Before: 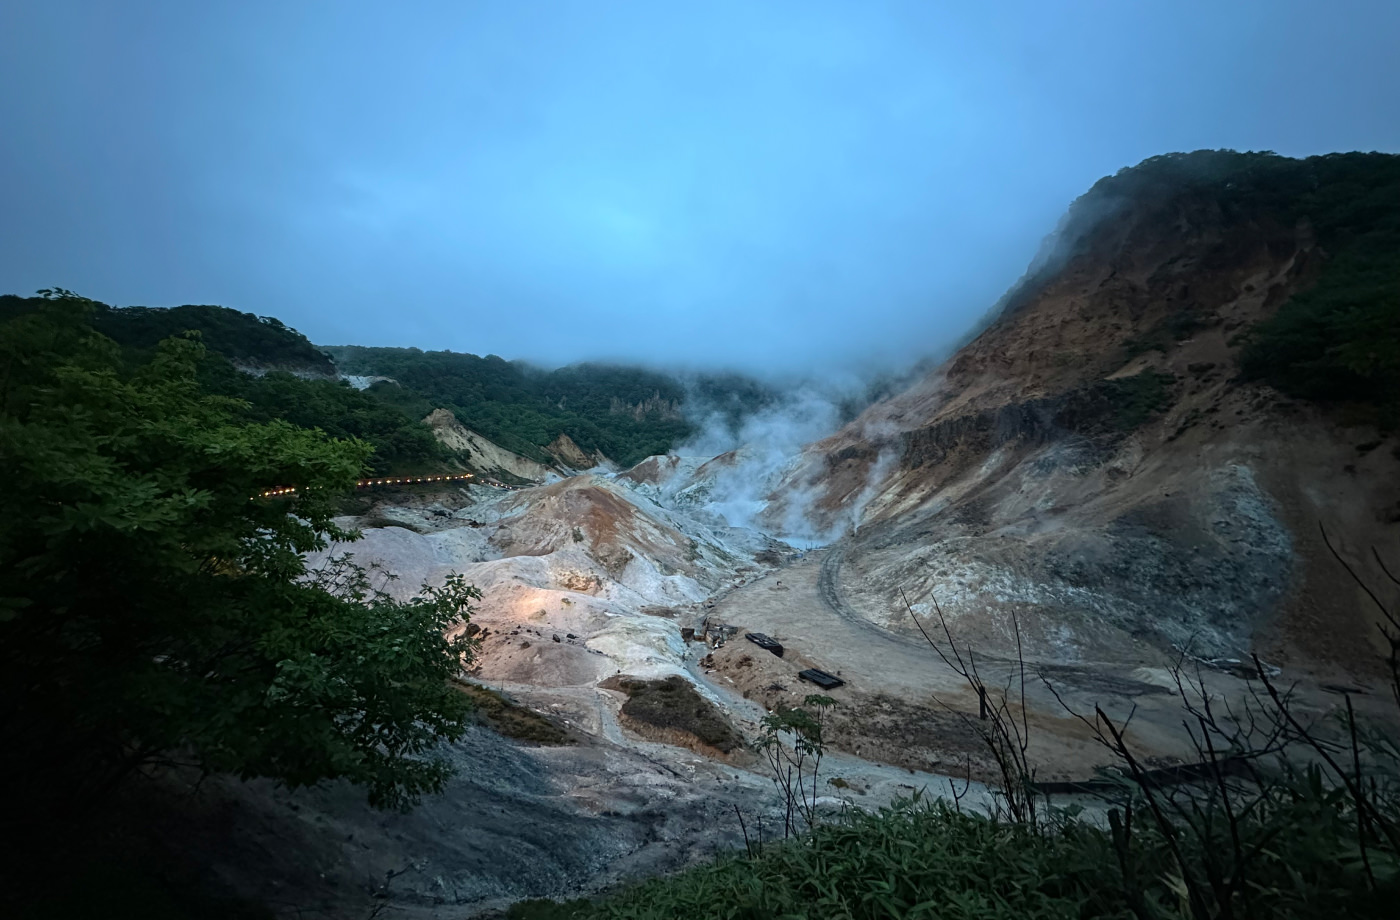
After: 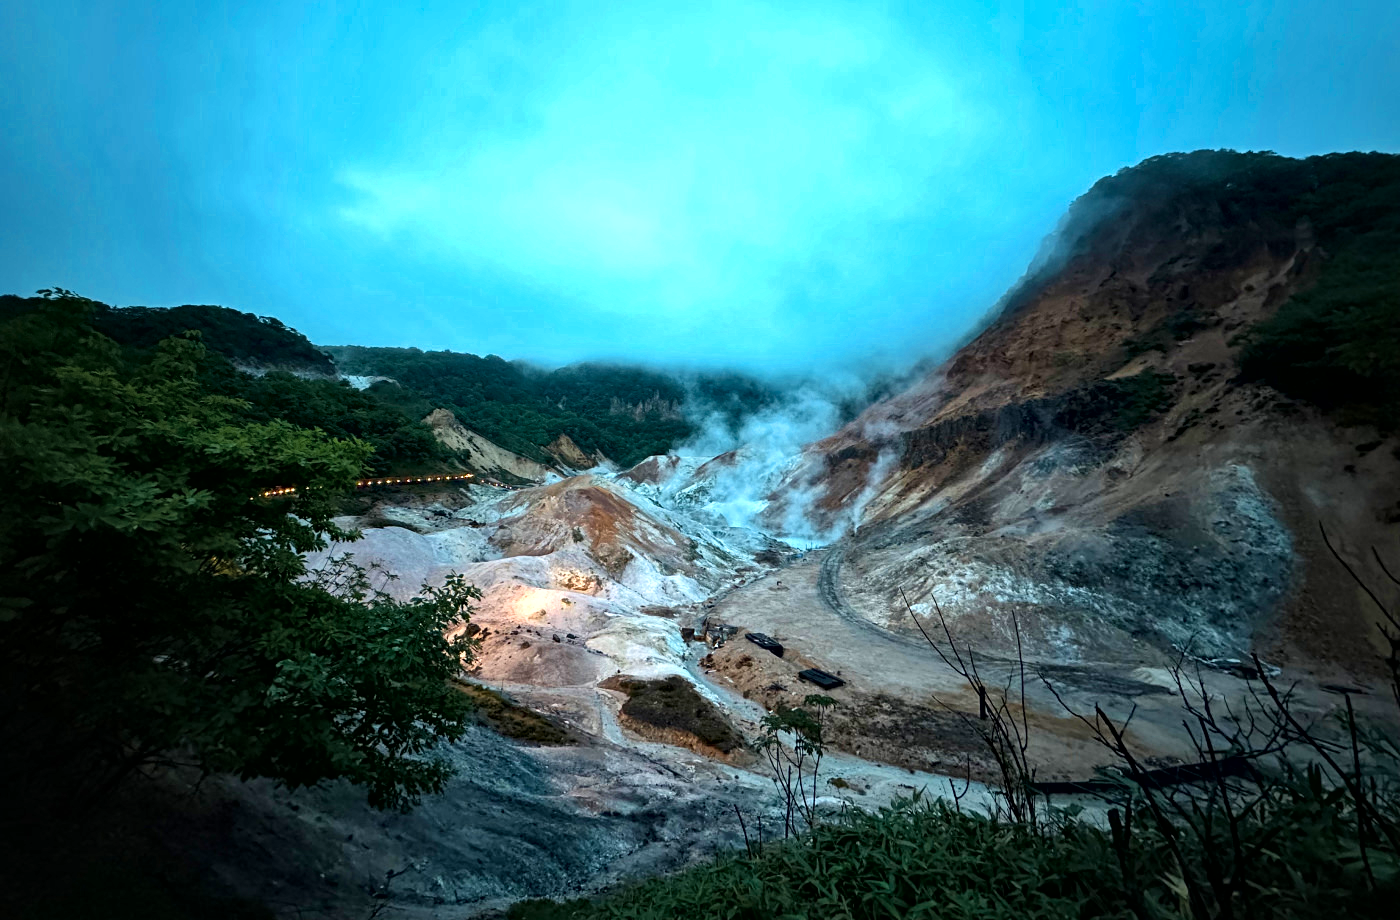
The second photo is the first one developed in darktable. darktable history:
local contrast: mode bilateral grid, contrast 25, coarseness 47, detail 151%, midtone range 0.2
color balance rgb: linear chroma grading › global chroma 15%, perceptual saturation grading › global saturation 30%
velvia: on, module defaults
color zones: curves: ch0 [(0.018, 0.548) (0.197, 0.654) (0.425, 0.447) (0.605, 0.658) (0.732, 0.579)]; ch1 [(0.105, 0.531) (0.224, 0.531) (0.386, 0.39) (0.618, 0.456) (0.732, 0.456) (0.956, 0.421)]; ch2 [(0.039, 0.583) (0.215, 0.465) (0.399, 0.544) (0.465, 0.548) (0.614, 0.447) (0.724, 0.43) (0.882, 0.623) (0.956, 0.632)]
